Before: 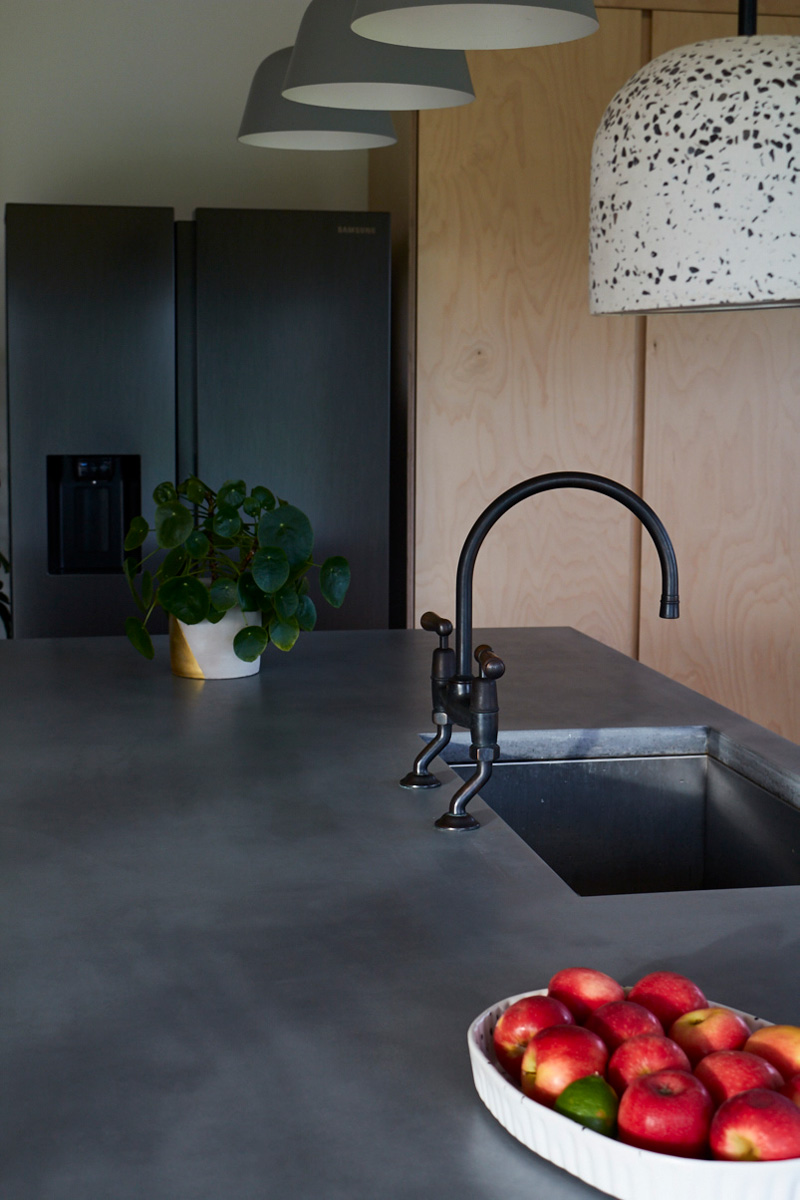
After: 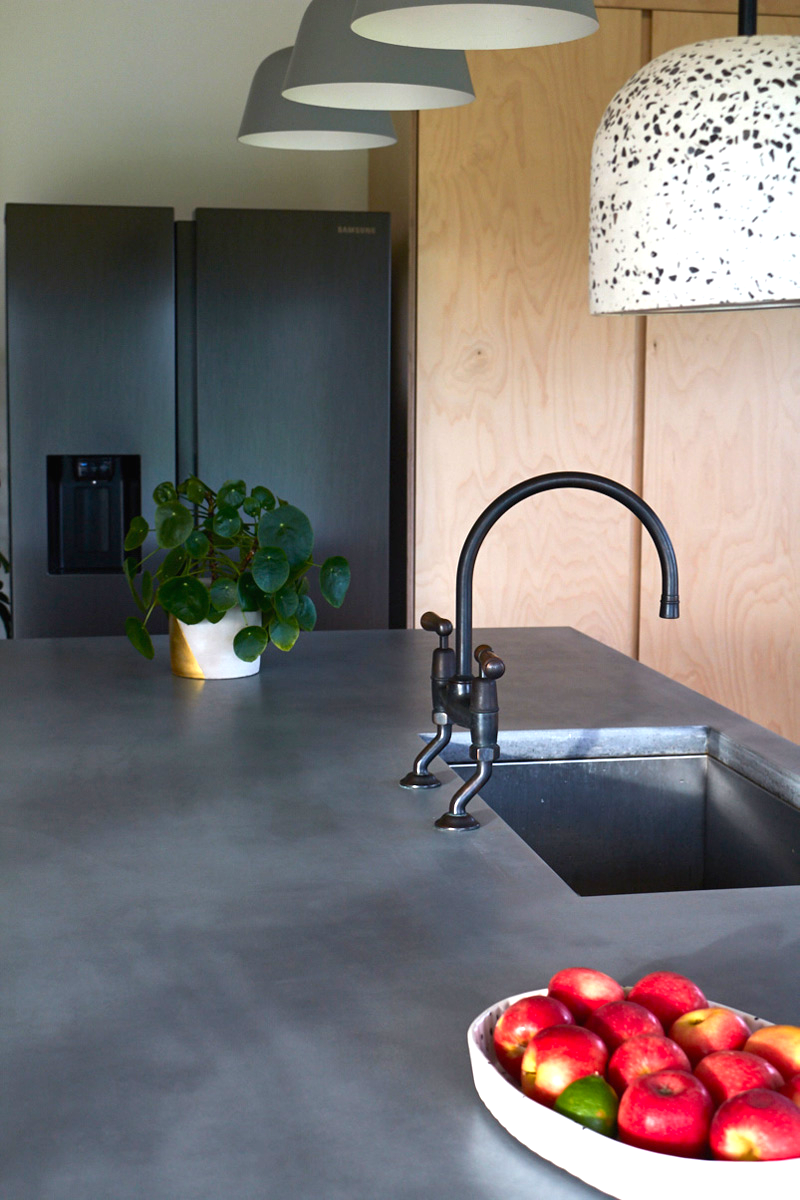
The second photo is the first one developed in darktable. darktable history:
exposure: black level correction 0, exposure 1.2 EV, compensate exposure bias true, compensate highlight preservation false
contrast brightness saturation: contrast -0.02, brightness -0.01, saturation 0.03
